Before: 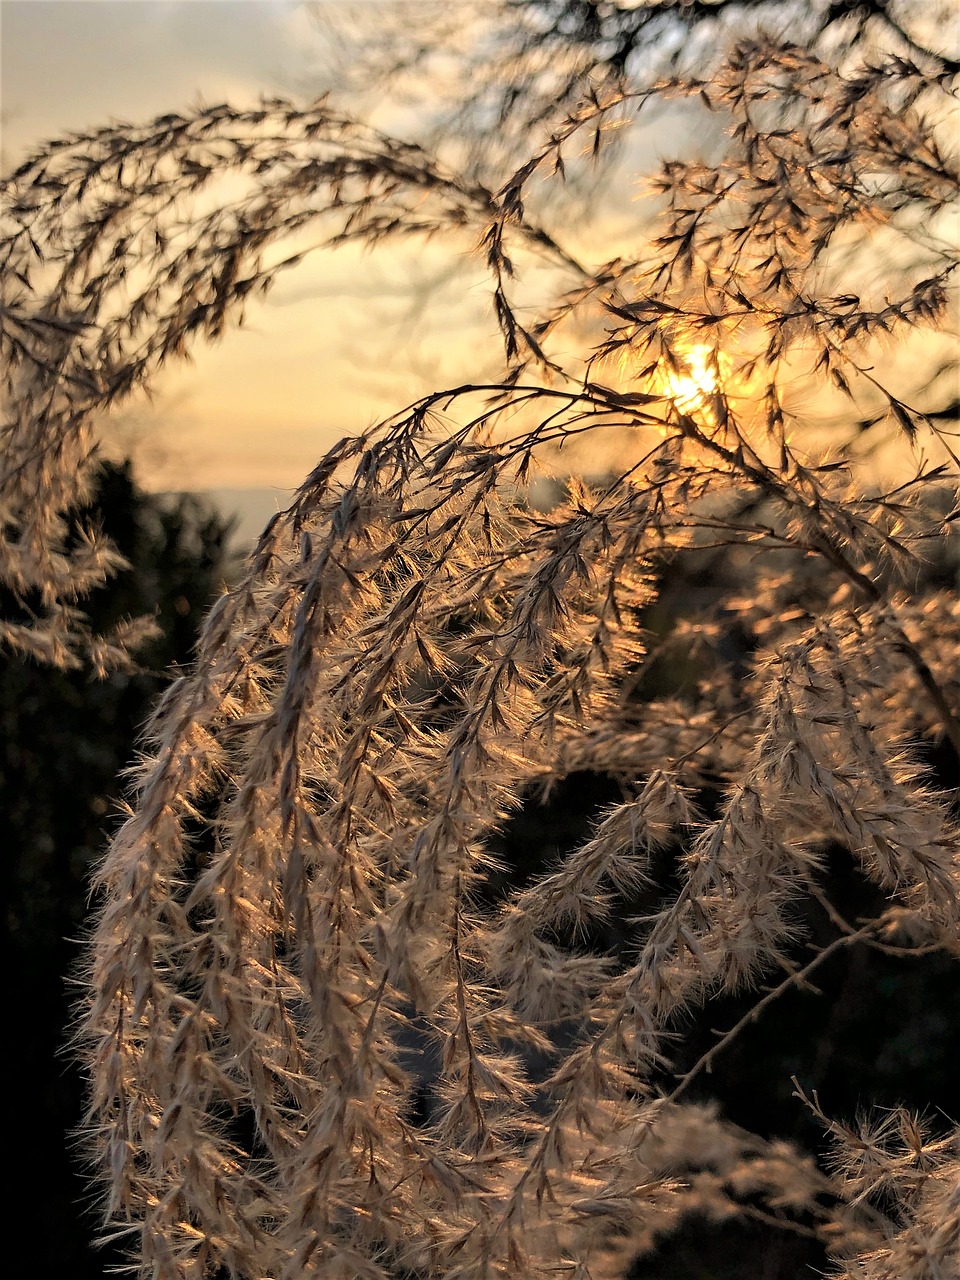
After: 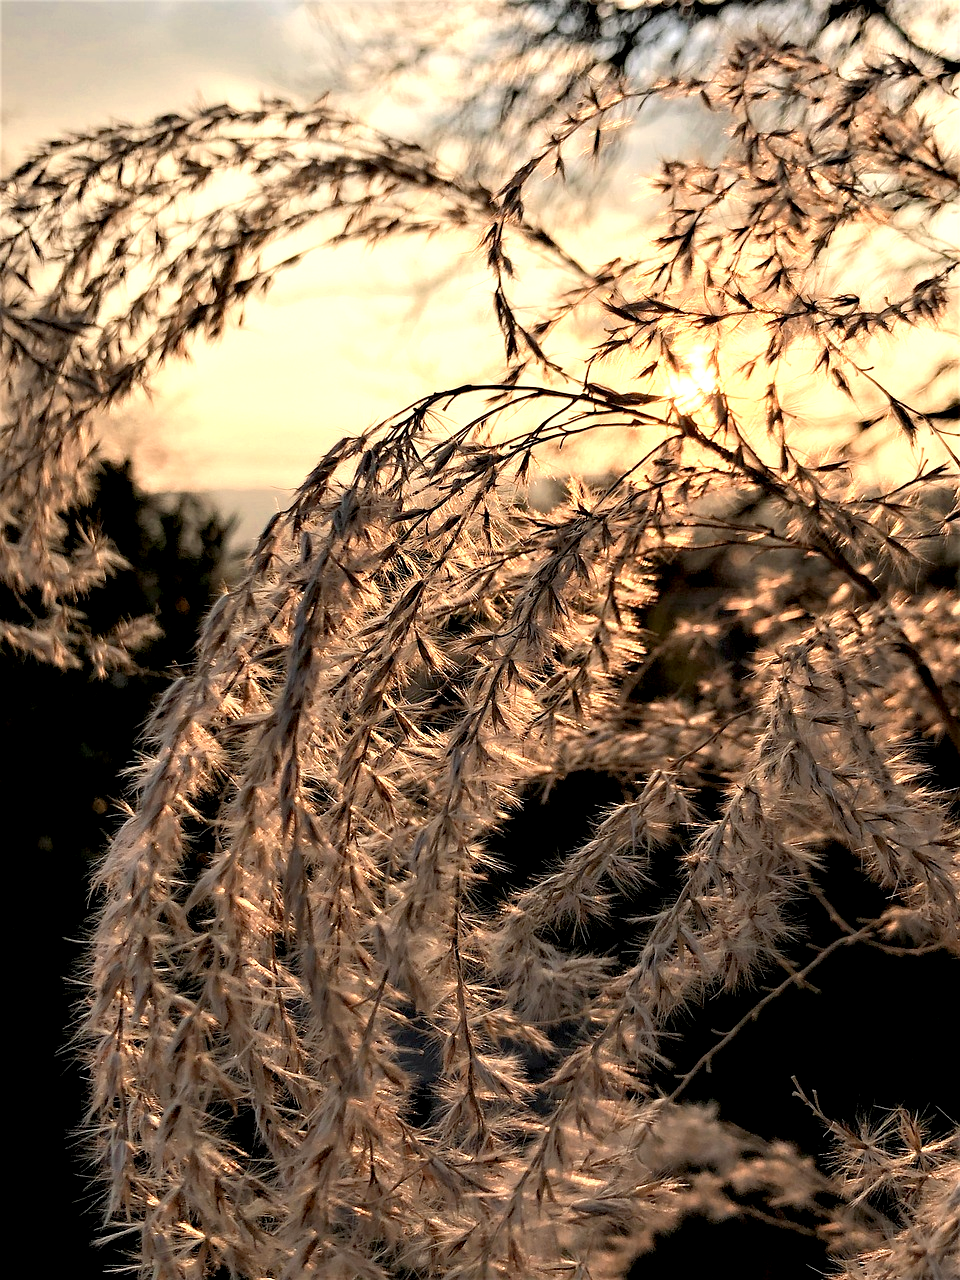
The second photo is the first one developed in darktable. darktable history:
color zones: curves: ch0 [(0.018, 0.548) (0.224, 0.64) (0.425, 0.447) (0.675, 0.575) (0.732, 0.579)]; ch1 [(0.066, 0.487) (0.25, 0.5) (0.404, 0.43) (0.75, 0.421) (0.956, 0.421)]; ch2 [(0.044, 0.561) (0.215, 0.465) (0.399, 0.544) (0.465, 0.548) (0.614, 0.447) (0.724, 0.43) (0.882, 0.623) (0.956, 0.632)]
exposure: black level correction 0.009, exposure 0.113 EV, compensate highlight preservation false
